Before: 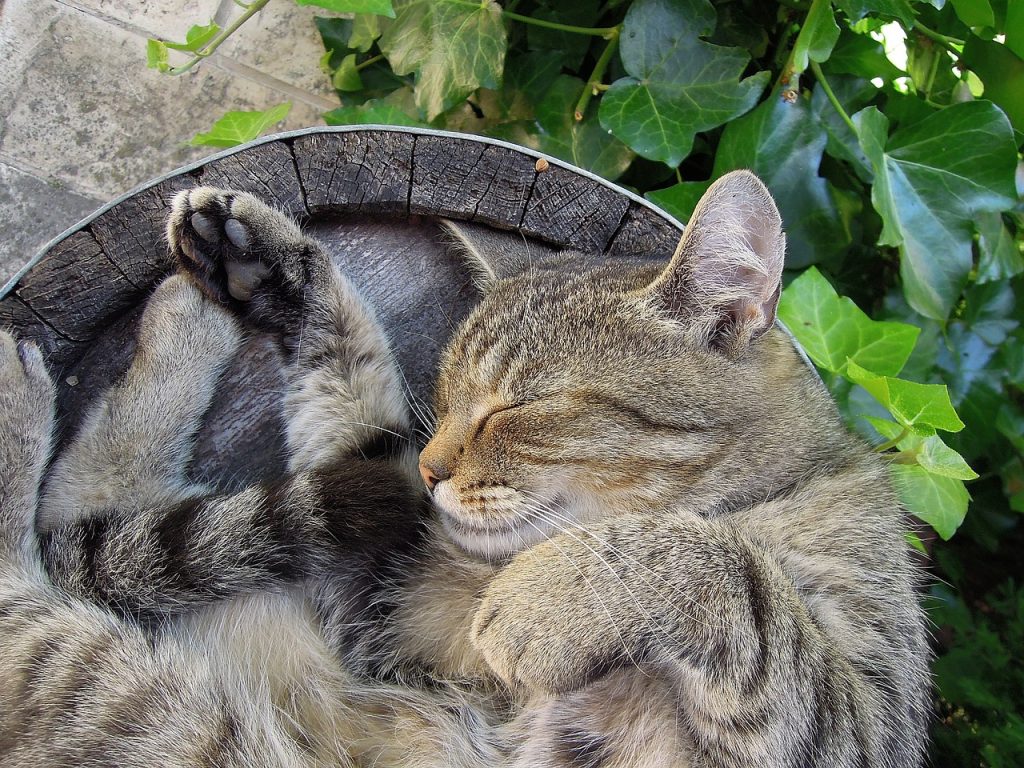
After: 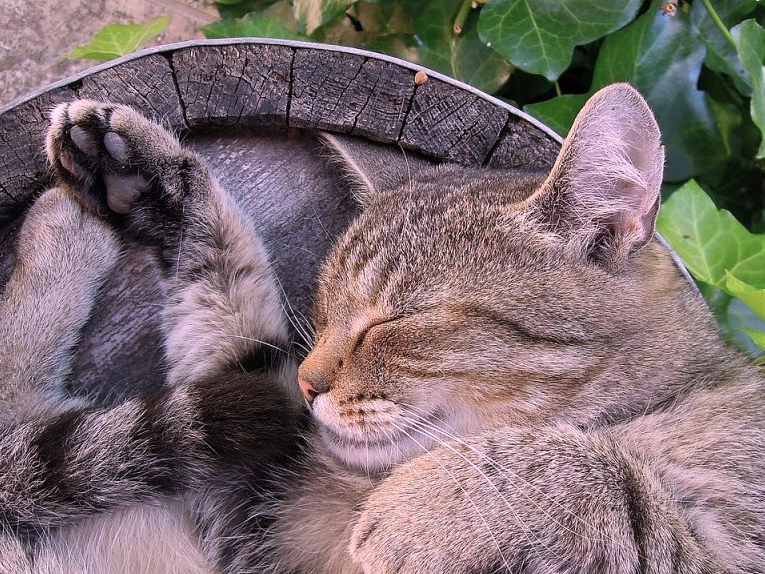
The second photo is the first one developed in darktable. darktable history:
color correction: highlights a* 15.46, highlights b* -20.56
white balance: red 1.045, blue 0.932
crop and rotate: left 11.831%, top 11.346%, right 13.429%, bottom 13.899%
